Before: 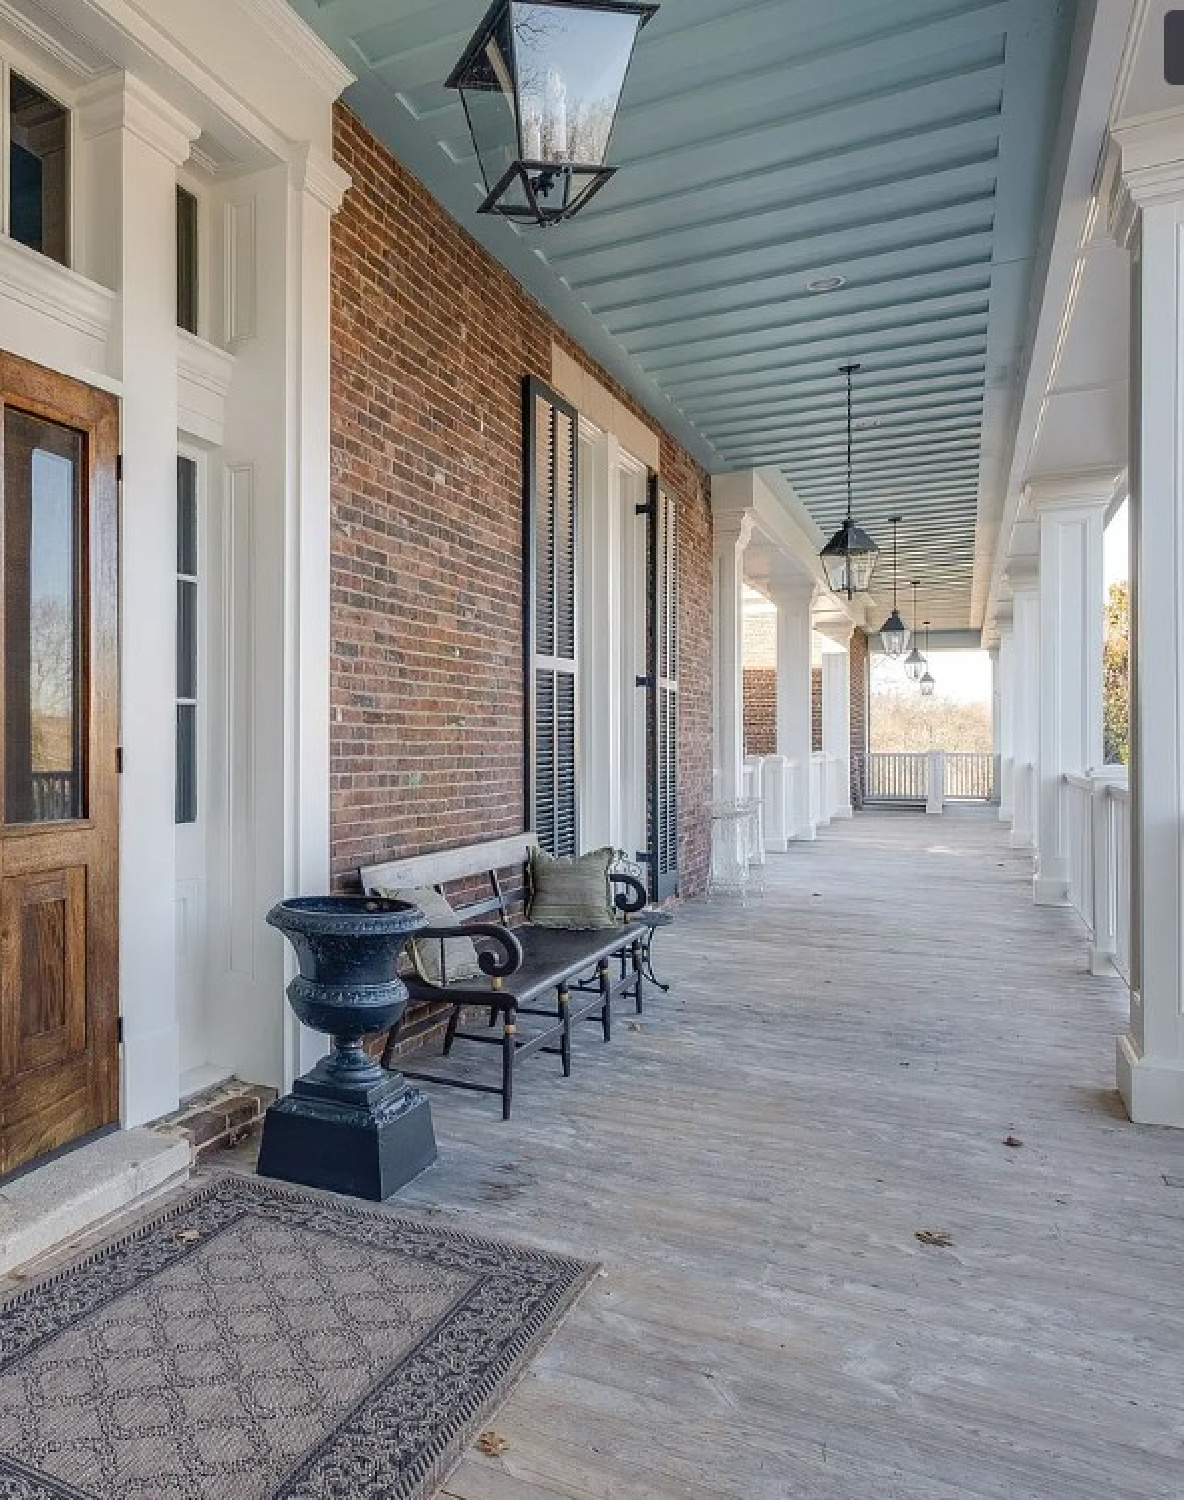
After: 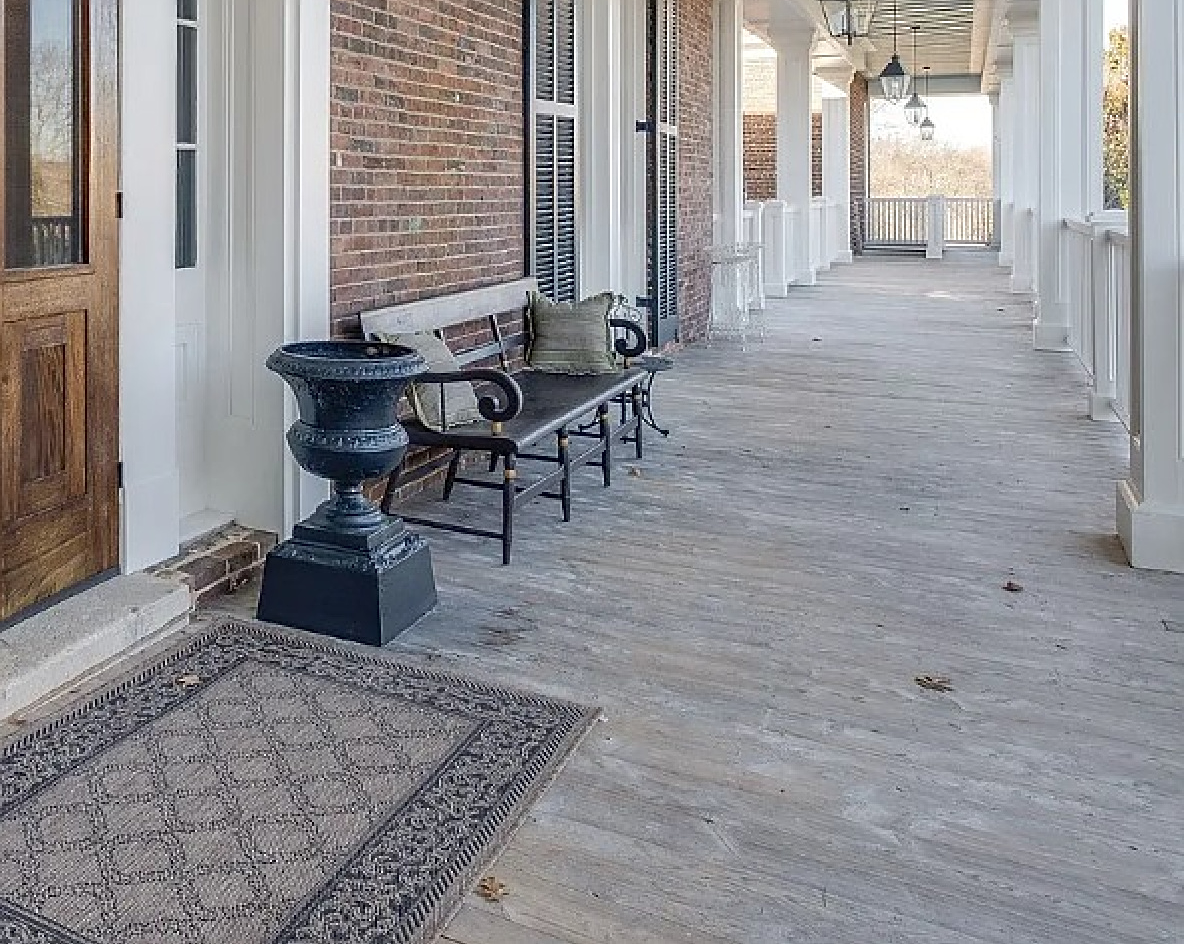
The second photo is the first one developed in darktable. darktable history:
contrast brightness saturation: saturation -0.058
sharpen: on, module defaults
crop and rotate: top 37.014%
